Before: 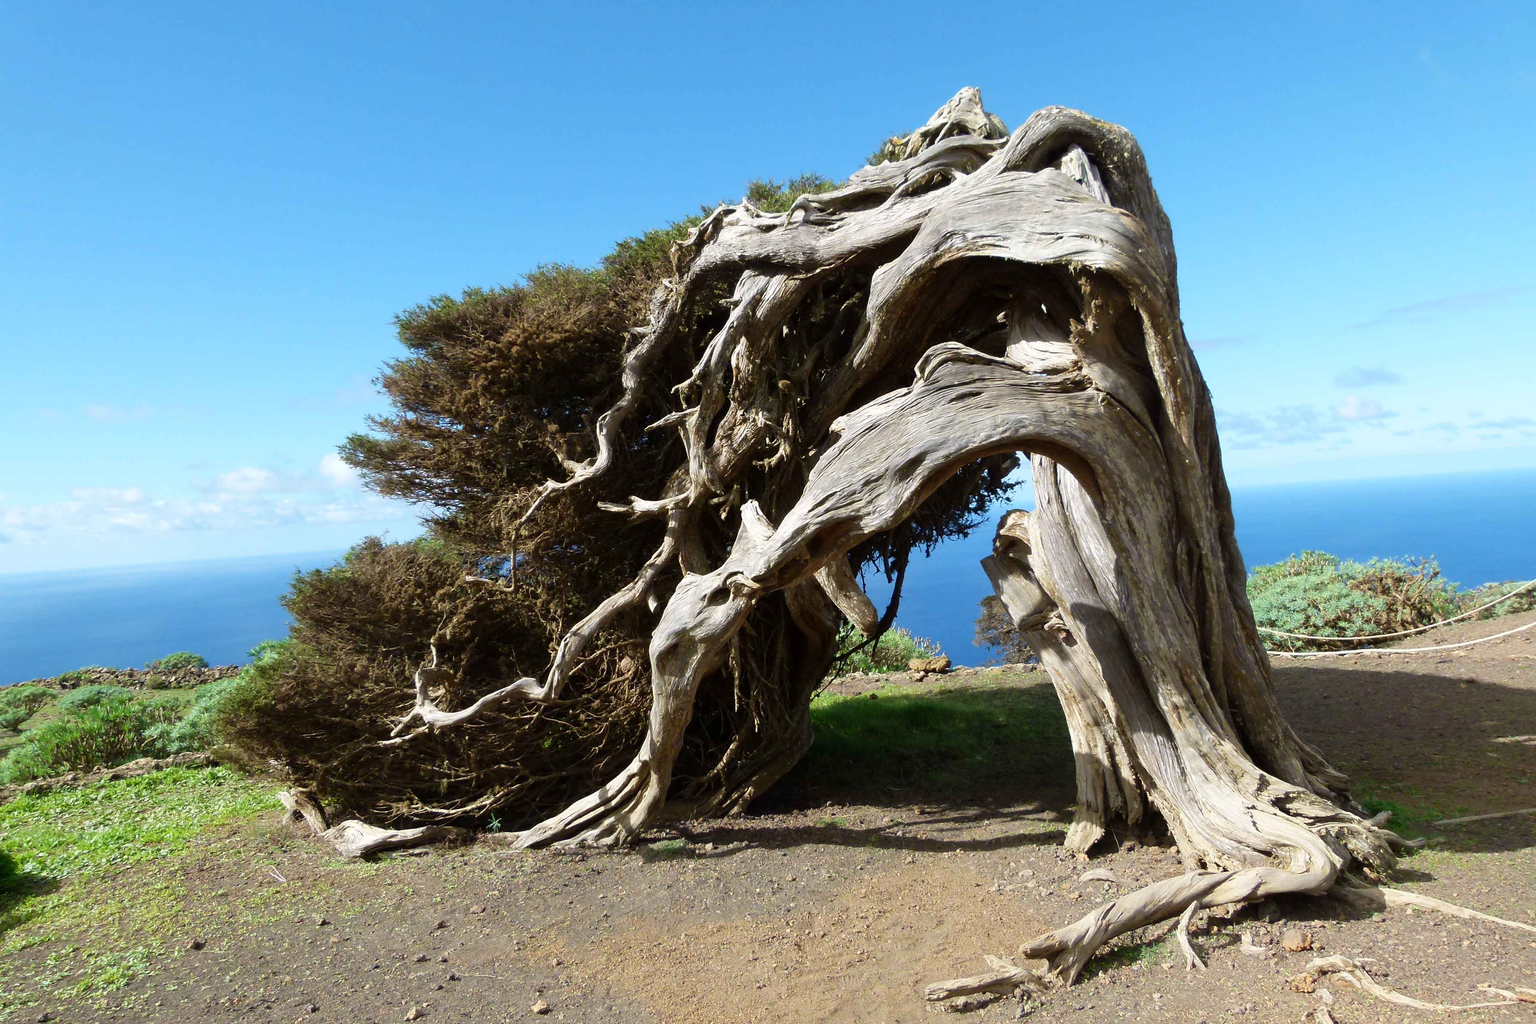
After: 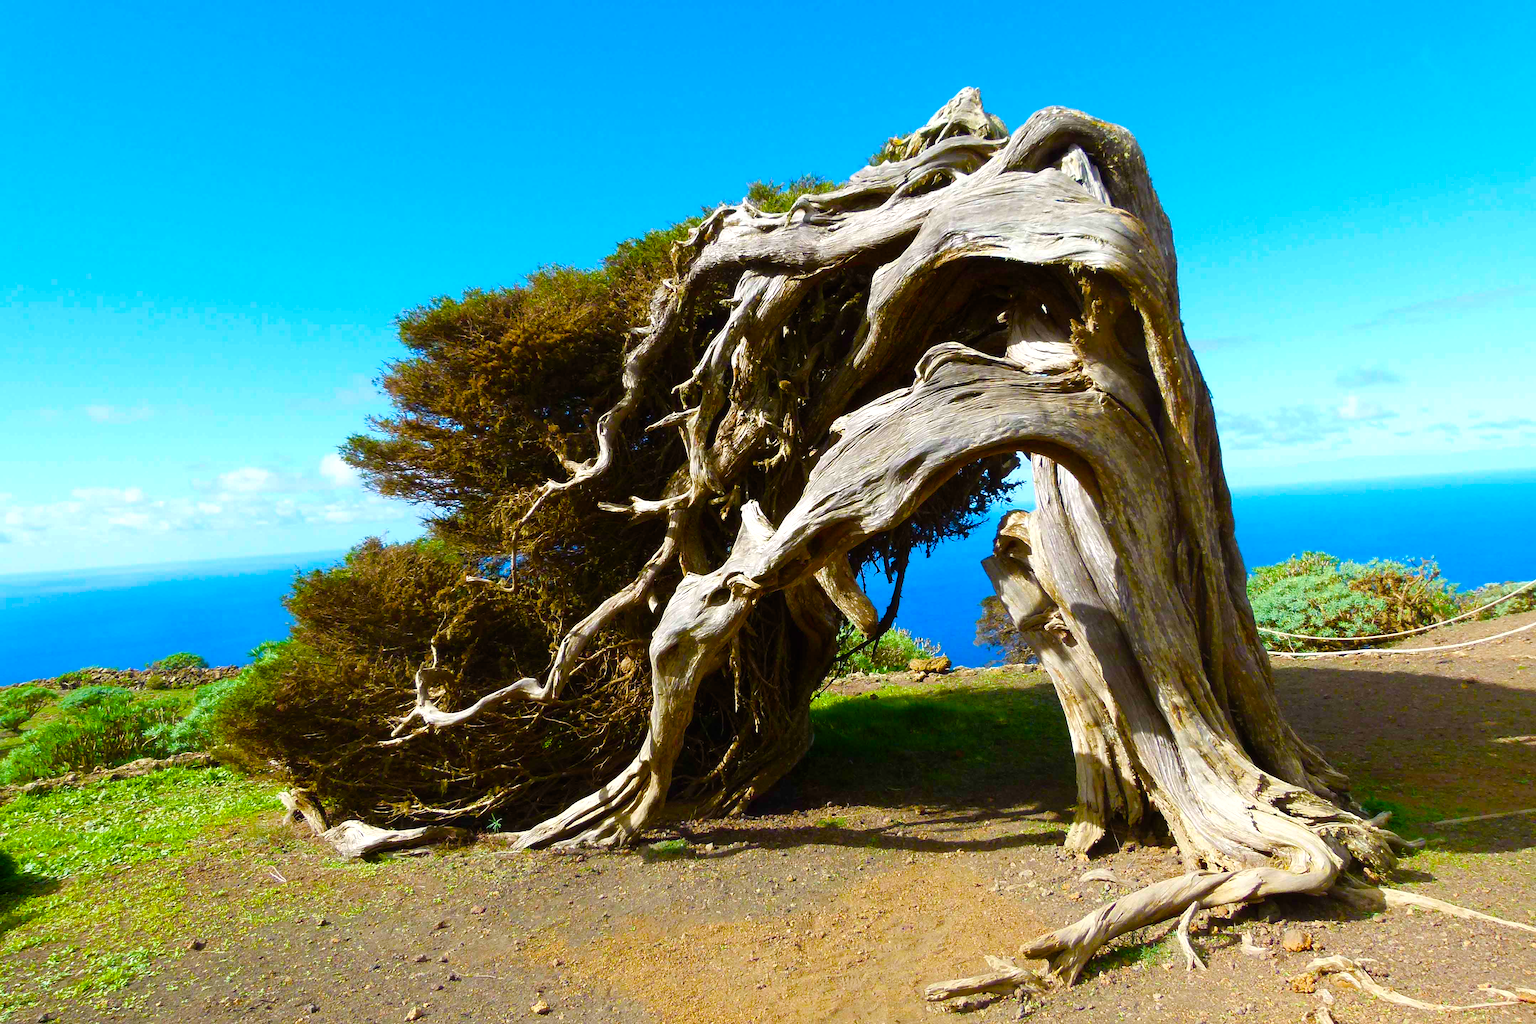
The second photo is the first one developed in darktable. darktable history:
local contrast: mode bilateral grid, contrast 100, coarseness 100, detail 91%, midtone range 0.2
exposure: exposure -0.242 EV, compensate highlight preservation false
color balance rgb: linear chroma grading › shadows 10%, linear chroma grading › highlights 10%, linear chroma grading › global chroma 15%, linear chroma grading › mid-tones 15%, perceptual saturation grading › global saturation 40%, perceptual saturation grading › highlights -25%, perceptual saturation grading › mid-tones 35%, perceptual saturation grading › shadows 35%, perceptual brilliance grading › global brilliance 11.29%, global vibrance 11.29%
